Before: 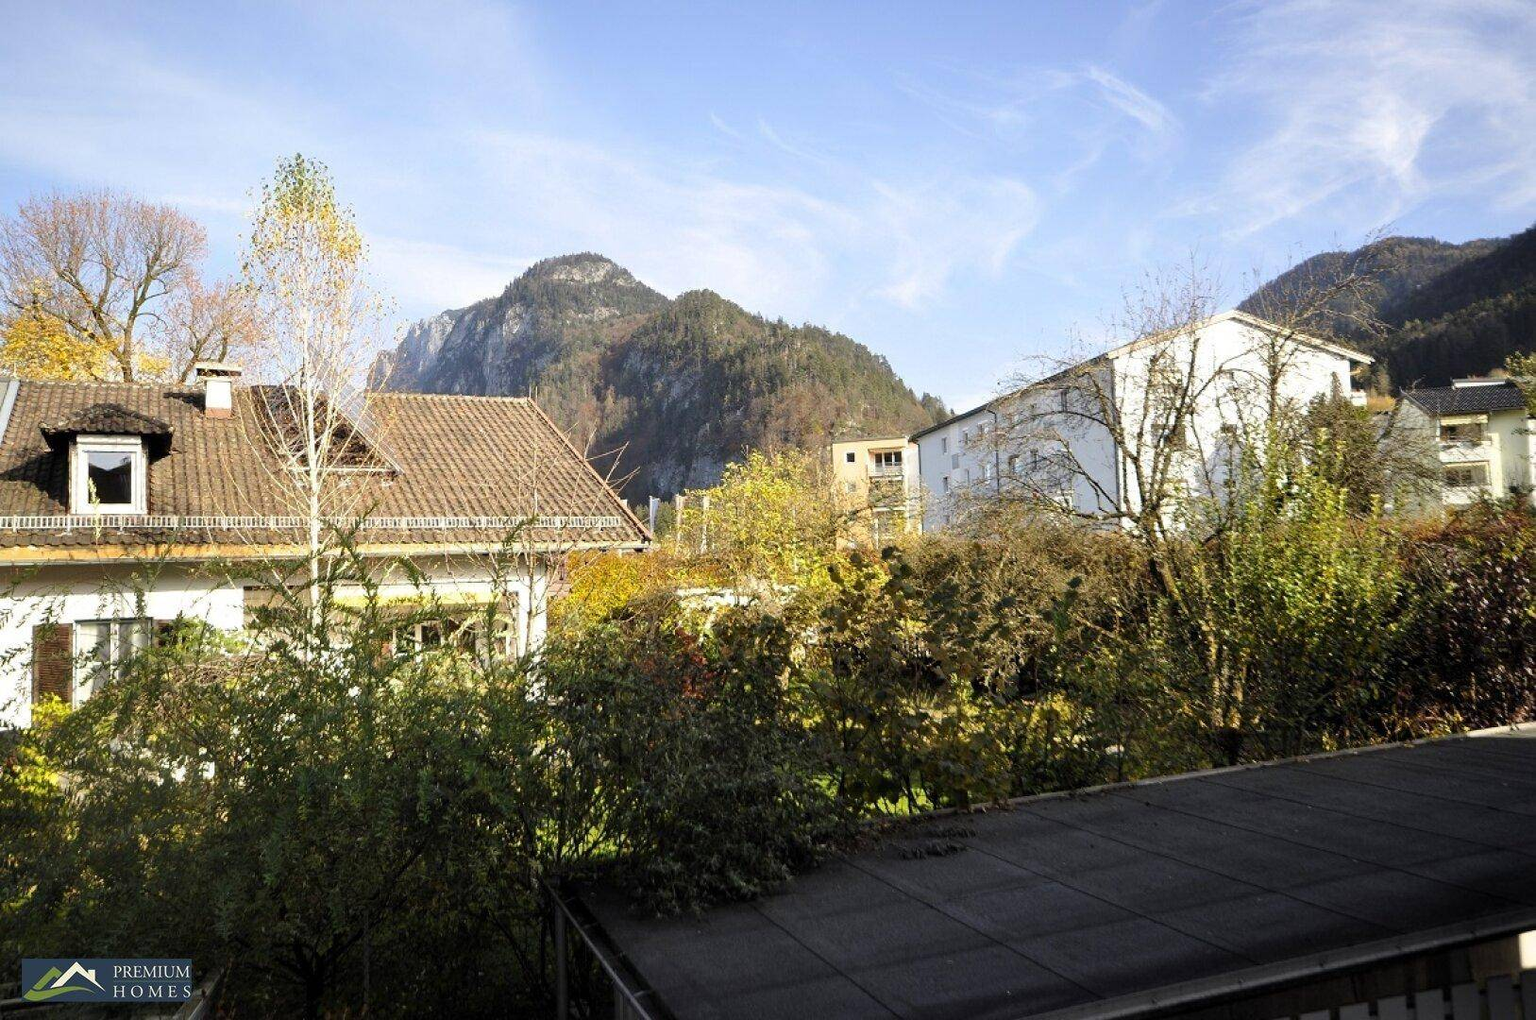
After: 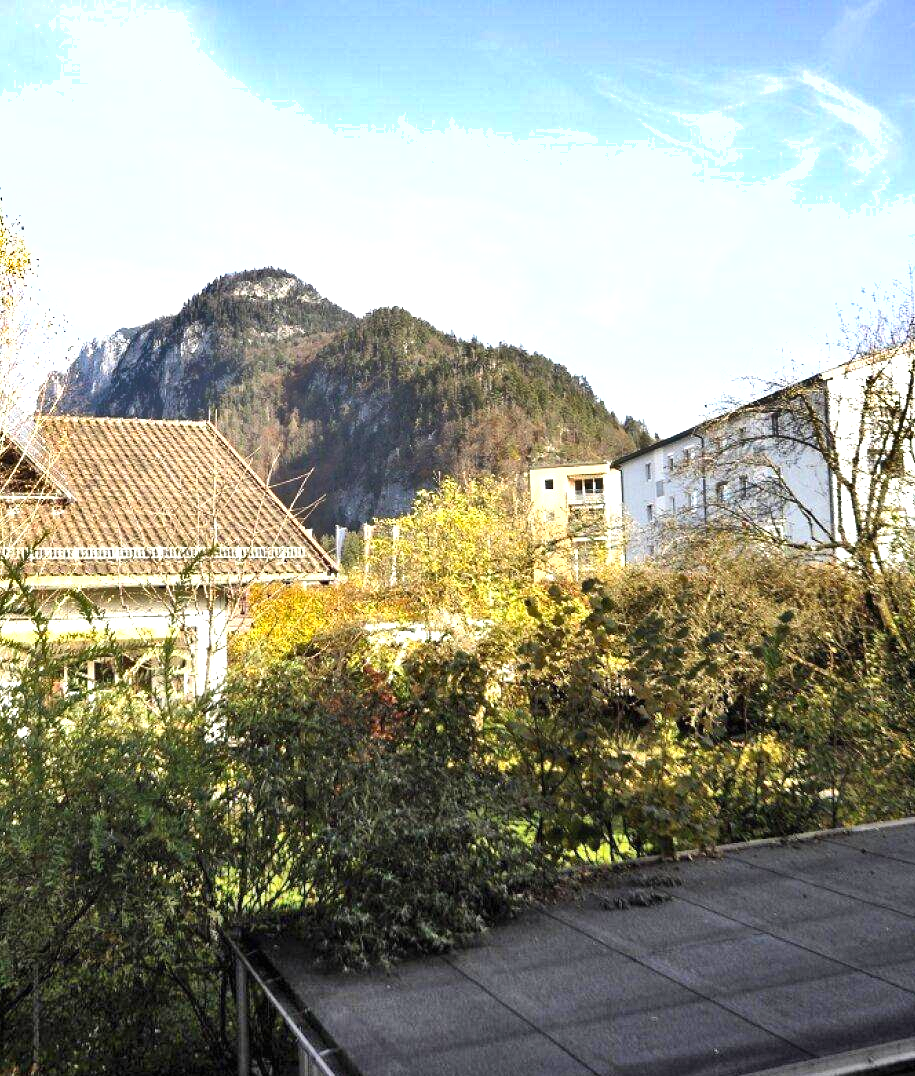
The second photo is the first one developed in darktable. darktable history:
crop: left 21.674%, right 22.086%
shadows and highlights: shadows 60, soften with gaussian
exposure: black level correction 0, exposure 0.7 EV, compensate exposure bias true, compensate highlight preservation false
